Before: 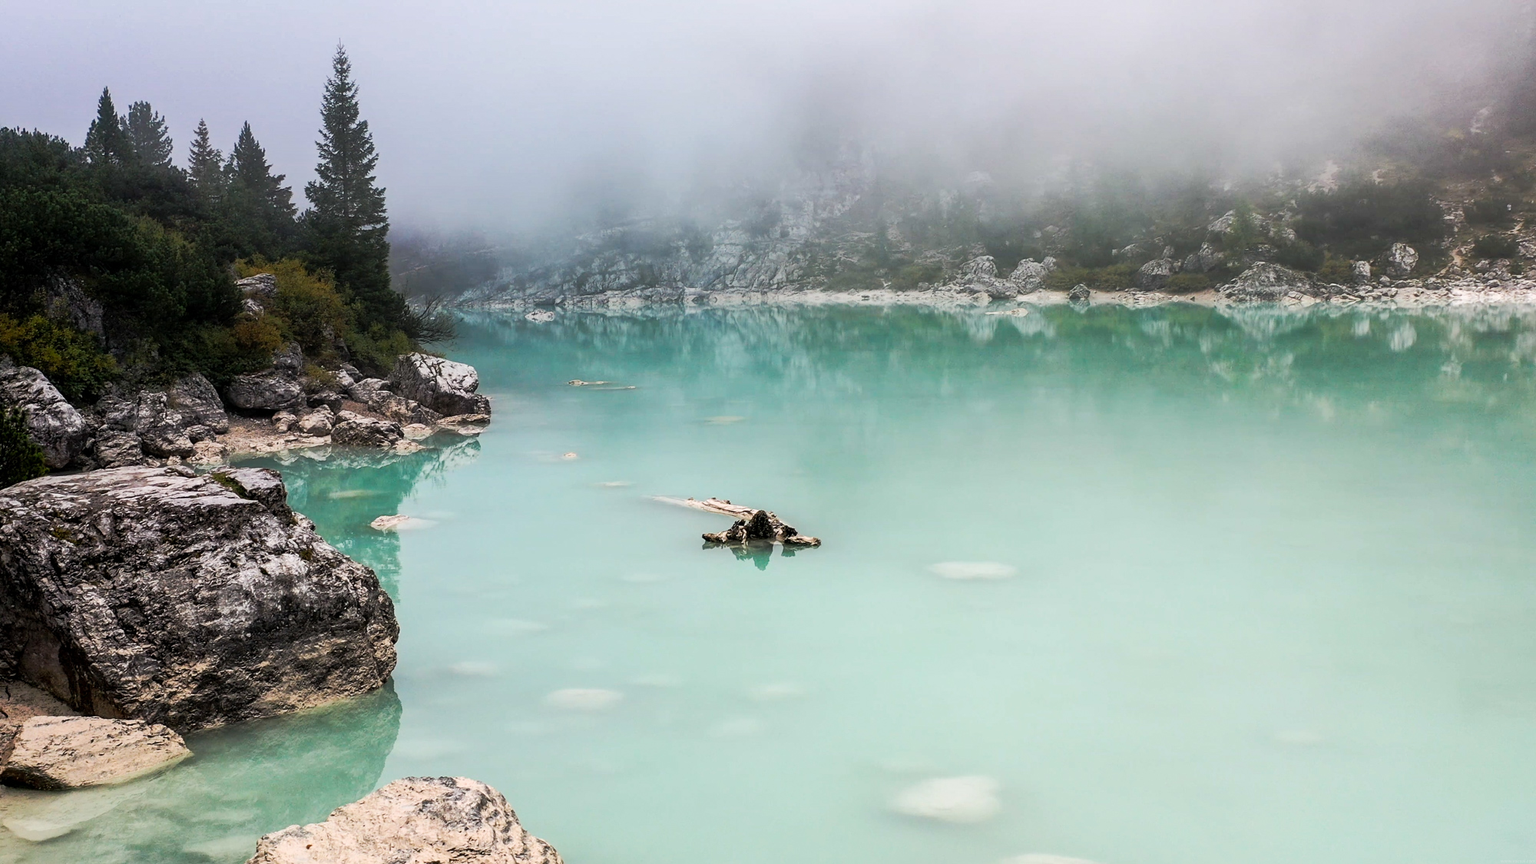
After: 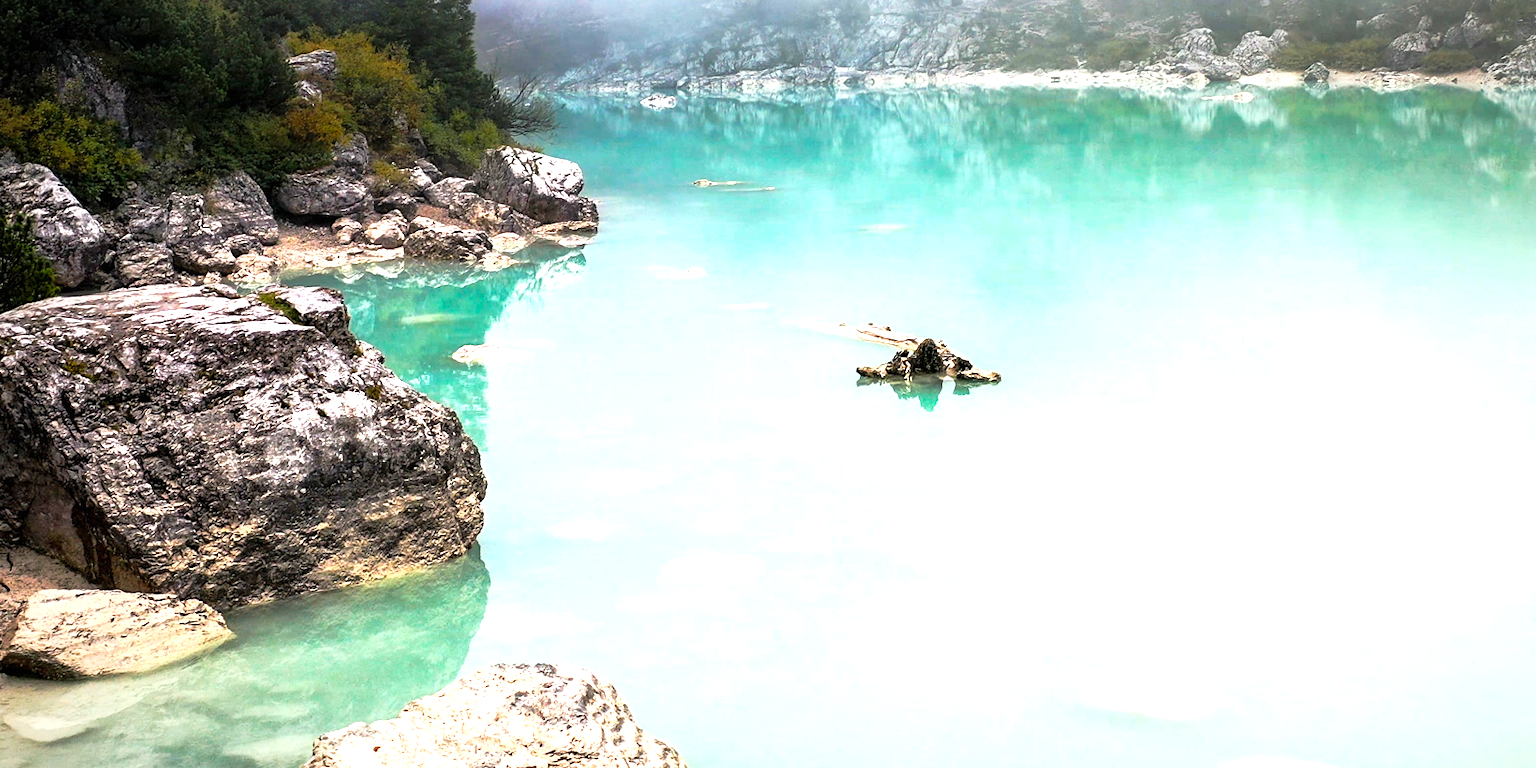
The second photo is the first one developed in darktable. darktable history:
crop: top 26.971%, right 17.986%
exposure: black level correction 0, exposure 0.701 EV, compensate exposure bias true, compensate highlight preservation false
vignetting: fall-off radius 69.65%, brightness -0.407, saturation -0.309, automatic ratio true
color balance rgb: perceptual saturation grading › global saturation 19.984%, perceptual brilliance grading › global brilliance 10.296%, perceptual brilliance grading › shadows 15.328%, global vibrance 20%
